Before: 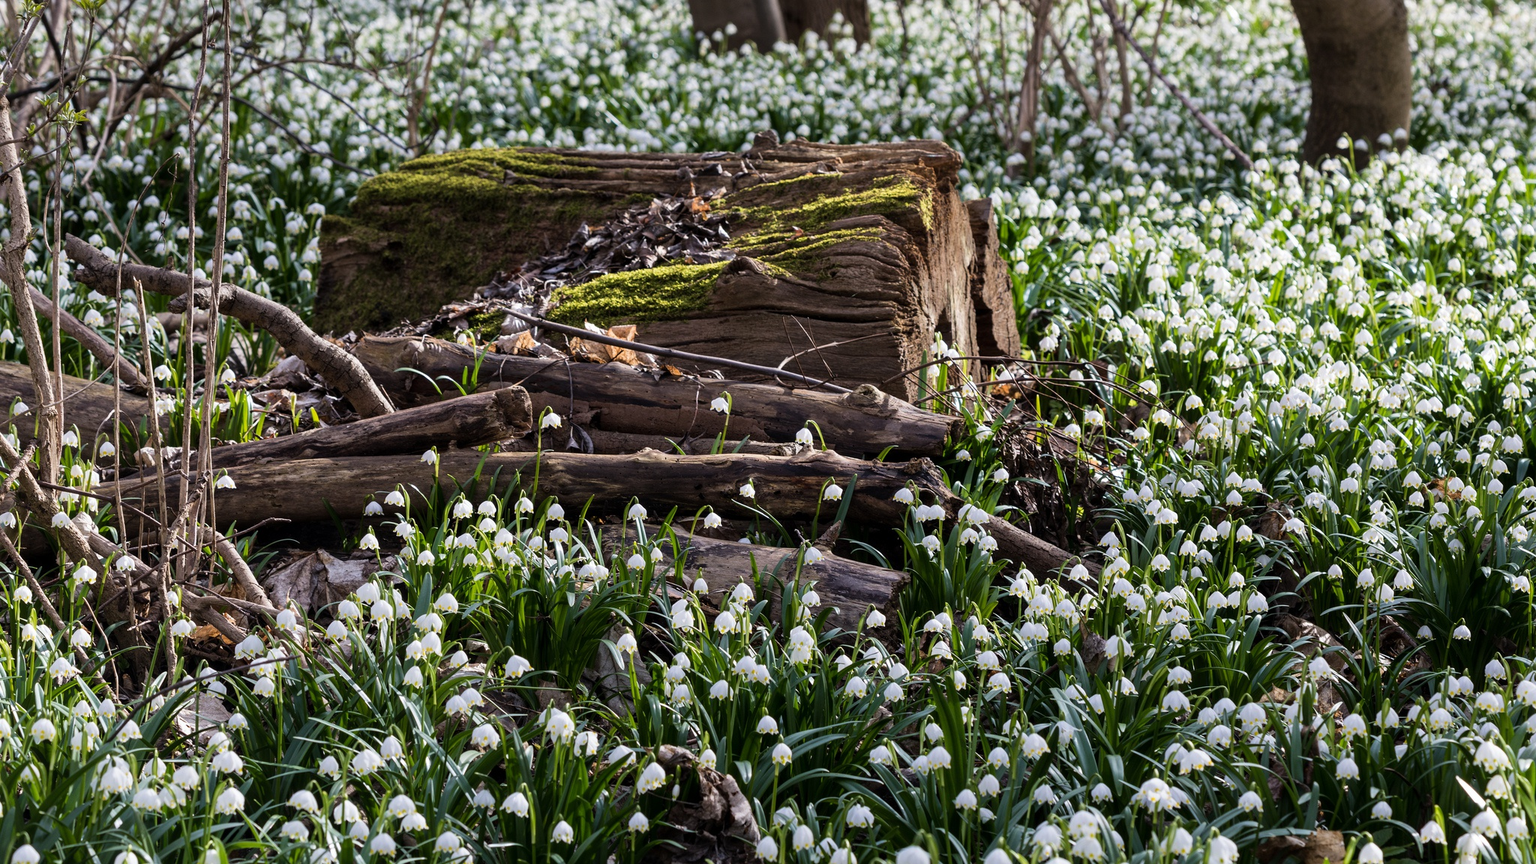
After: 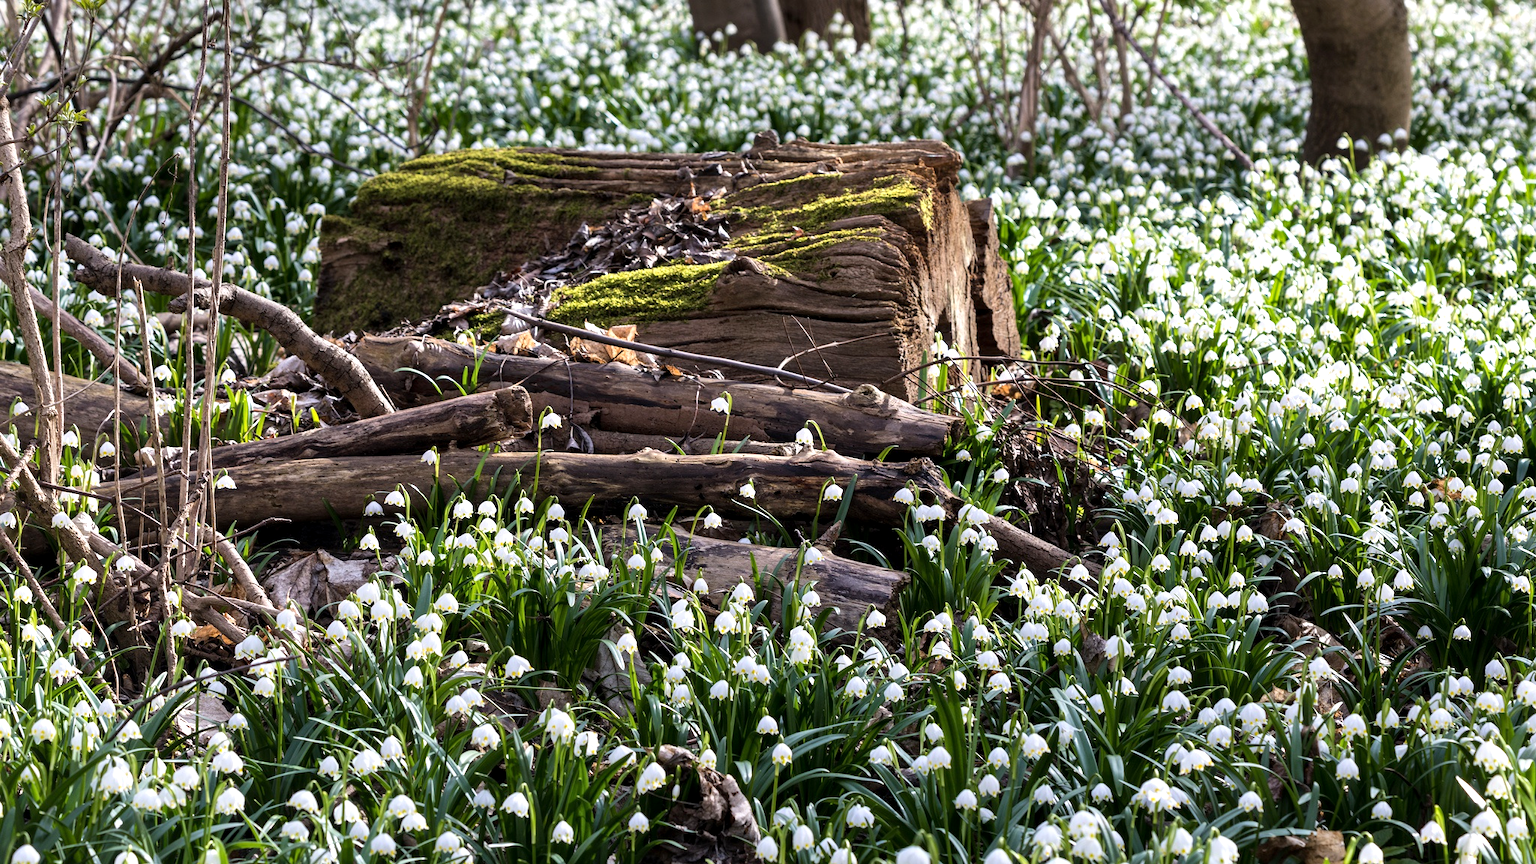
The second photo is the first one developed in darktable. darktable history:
shadows and highlights: shadows 37.6, highlights -26.75, highlights color adjustment 73.97%, soften with gaussian
color correction: highlights a* 0.018, highlights b* -0.653
exposure: black level correction 0.001, exposure 0.499 EV, compensate highlight preservation false
